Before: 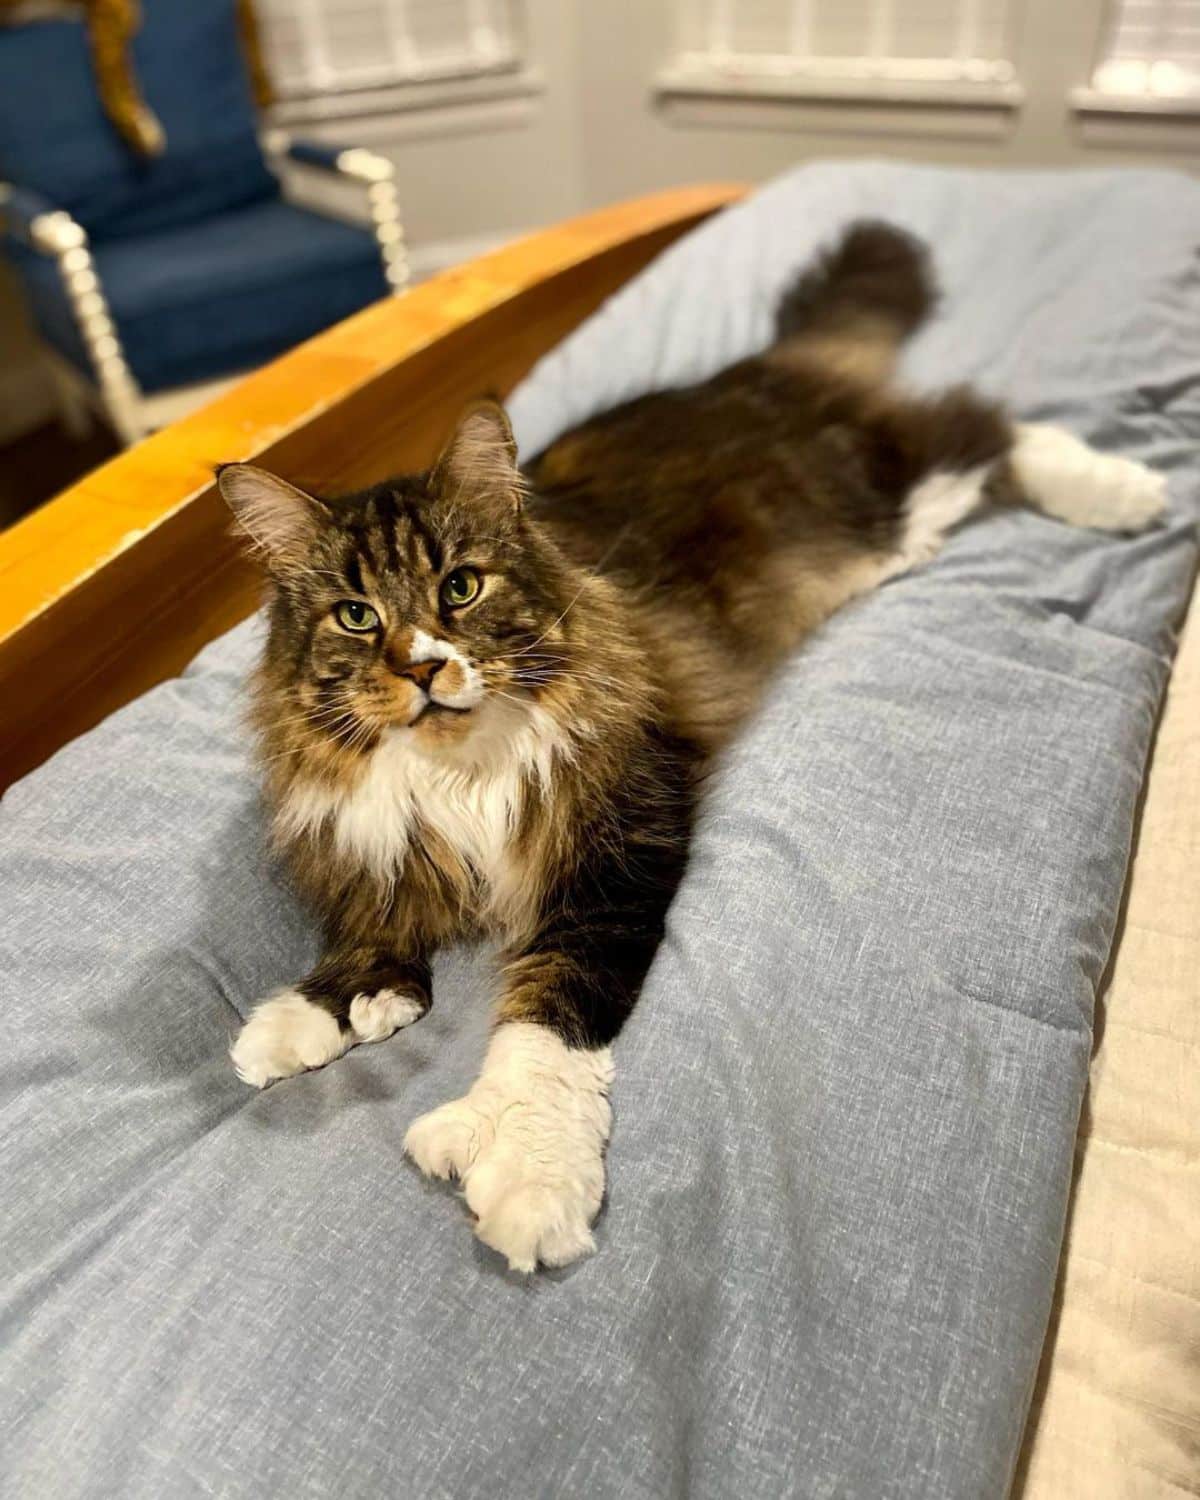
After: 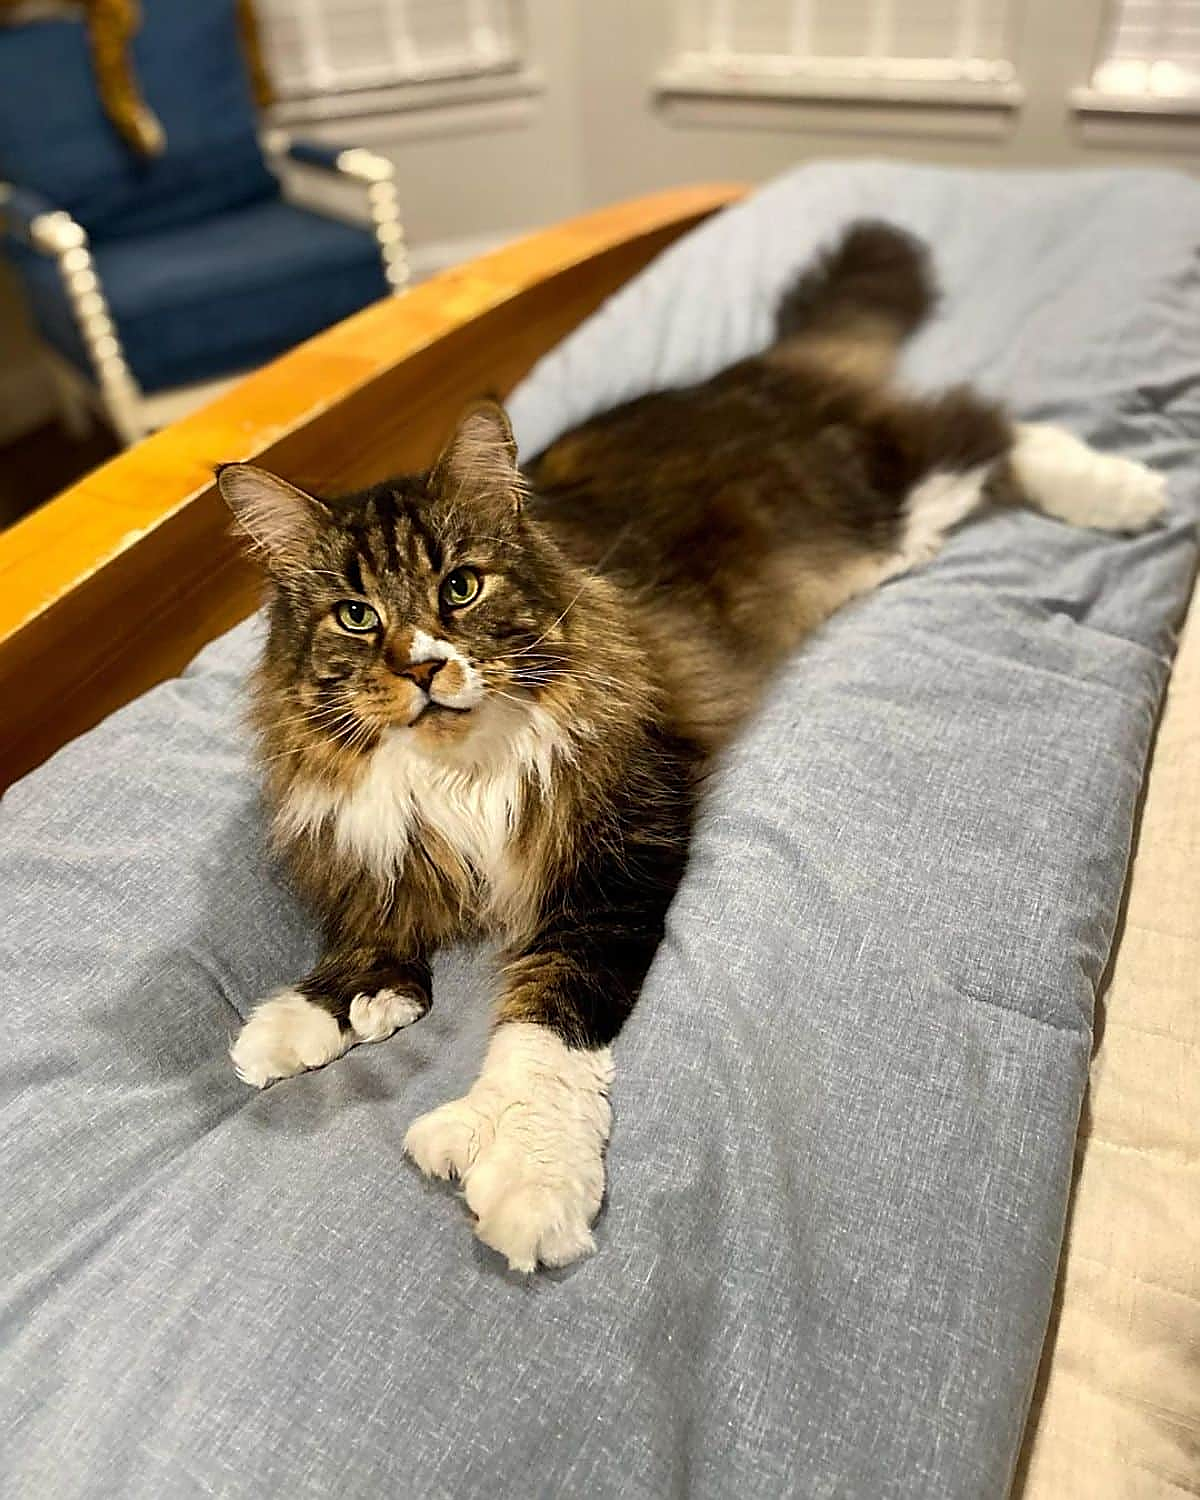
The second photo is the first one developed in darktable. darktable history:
sharpen: radius 1.417, amount 1.239, threshold 0.714
